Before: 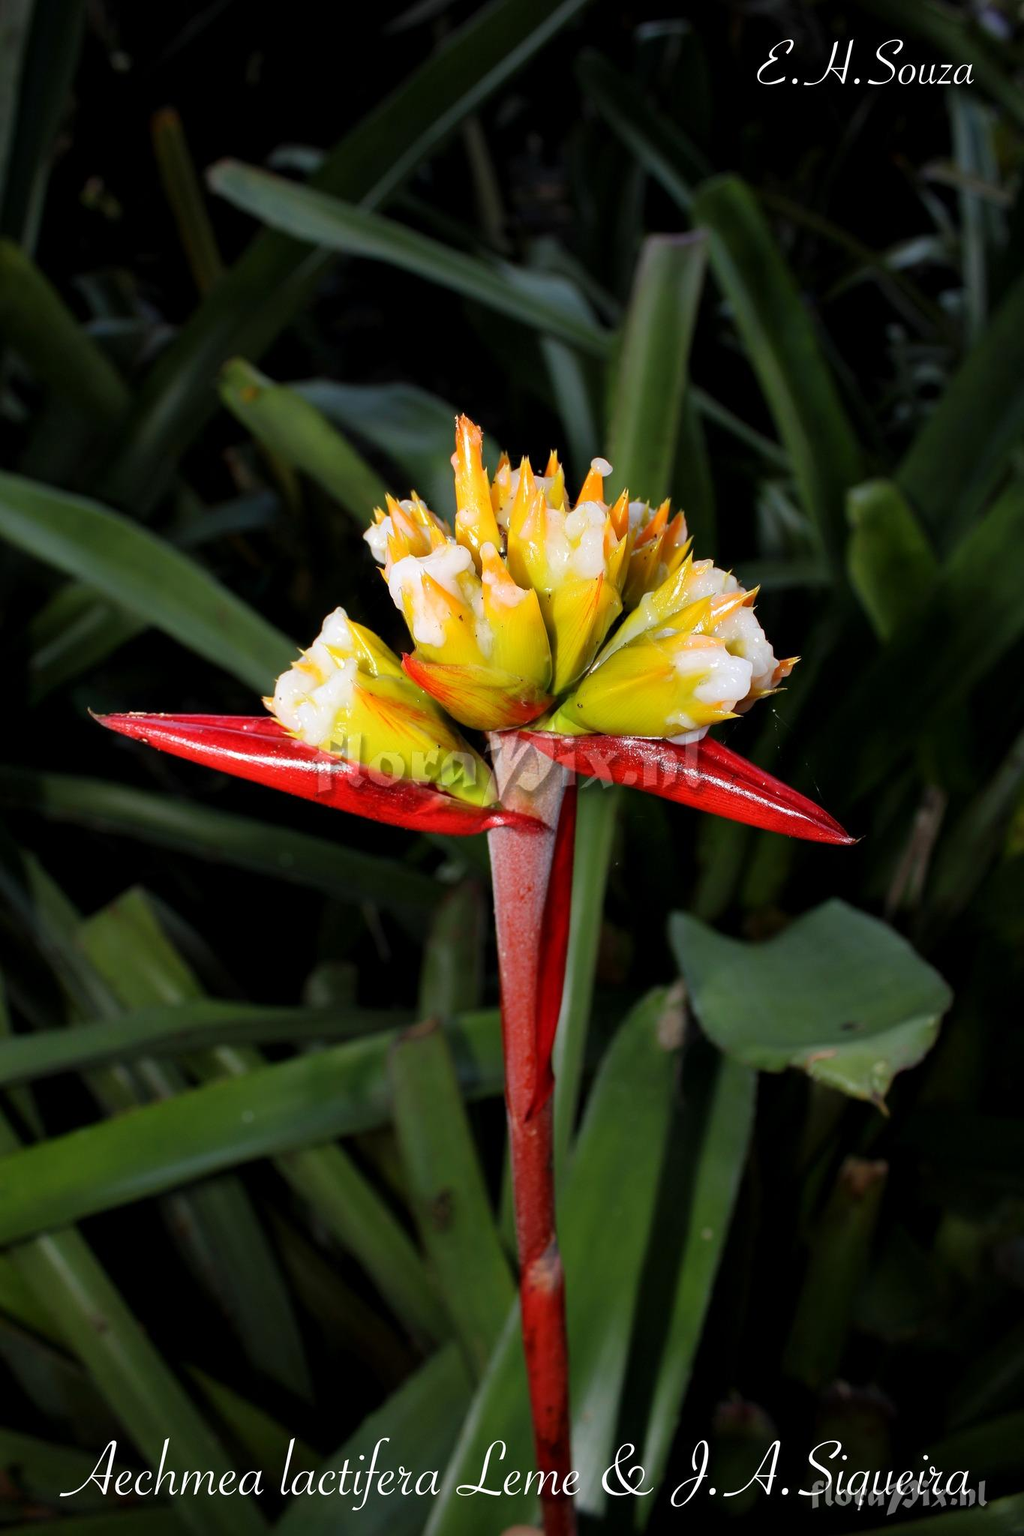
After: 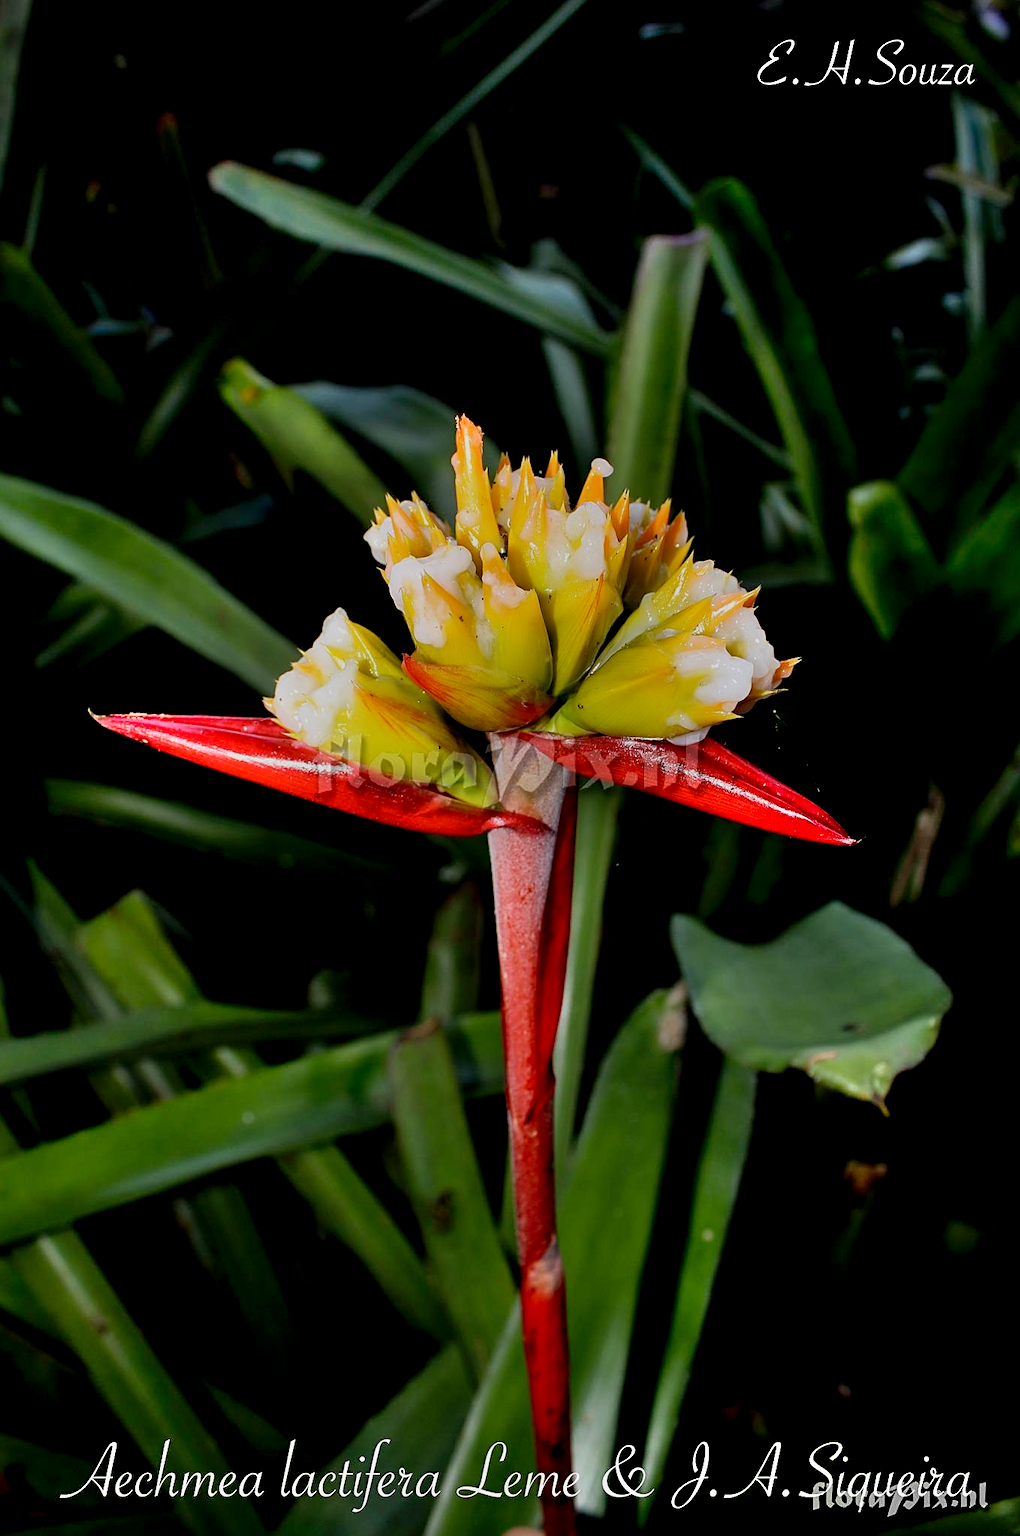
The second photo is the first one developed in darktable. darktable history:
shadows and highlights: soften with gaussian
crop: bottom 0.071%
exposure: black level correction 0.009, exposure -0.666 EV, compensate highlight preservation false
sharpen: on, module defaults
